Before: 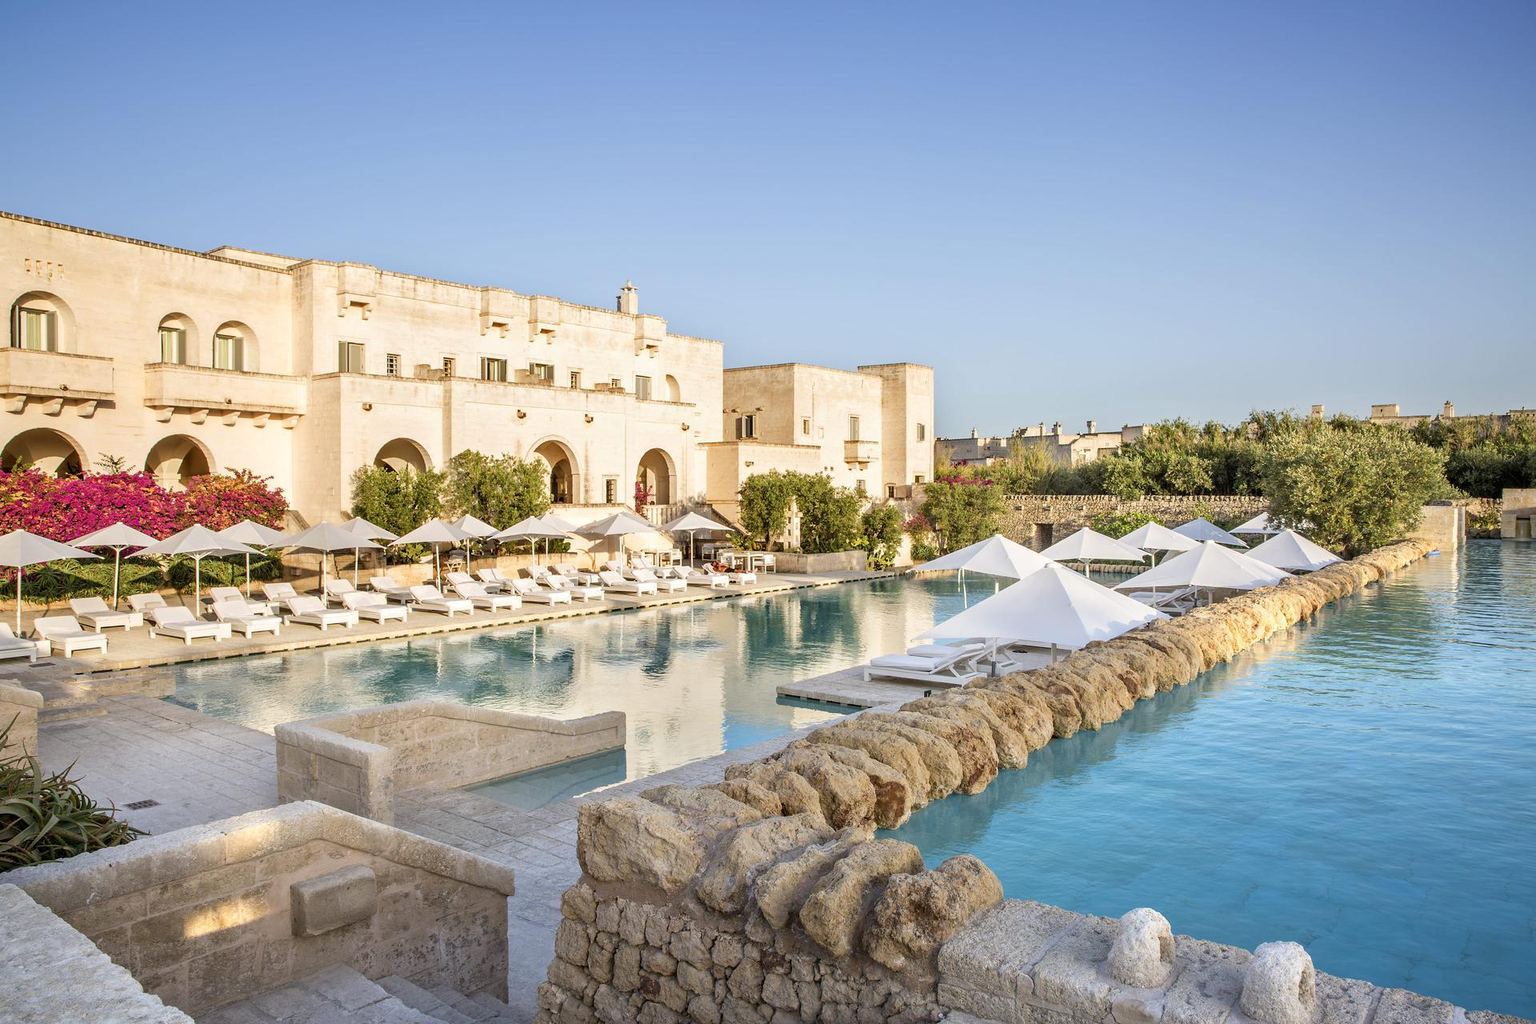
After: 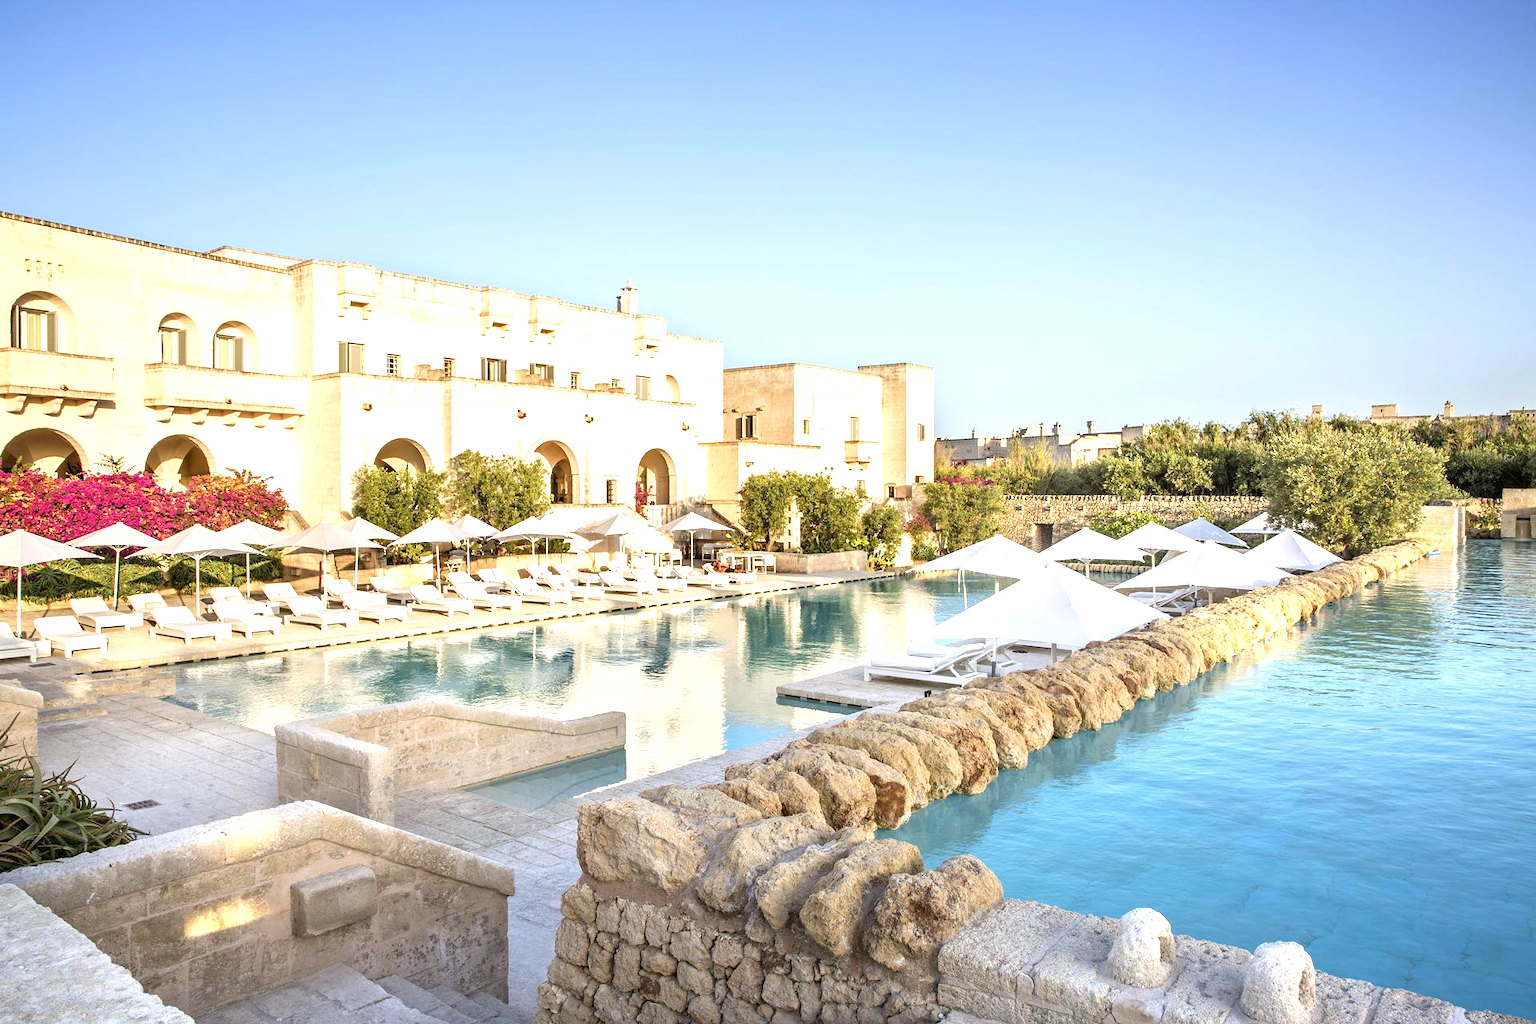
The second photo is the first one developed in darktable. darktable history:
exposure: exposure 0.757 EV, compensate highlight preservation false
